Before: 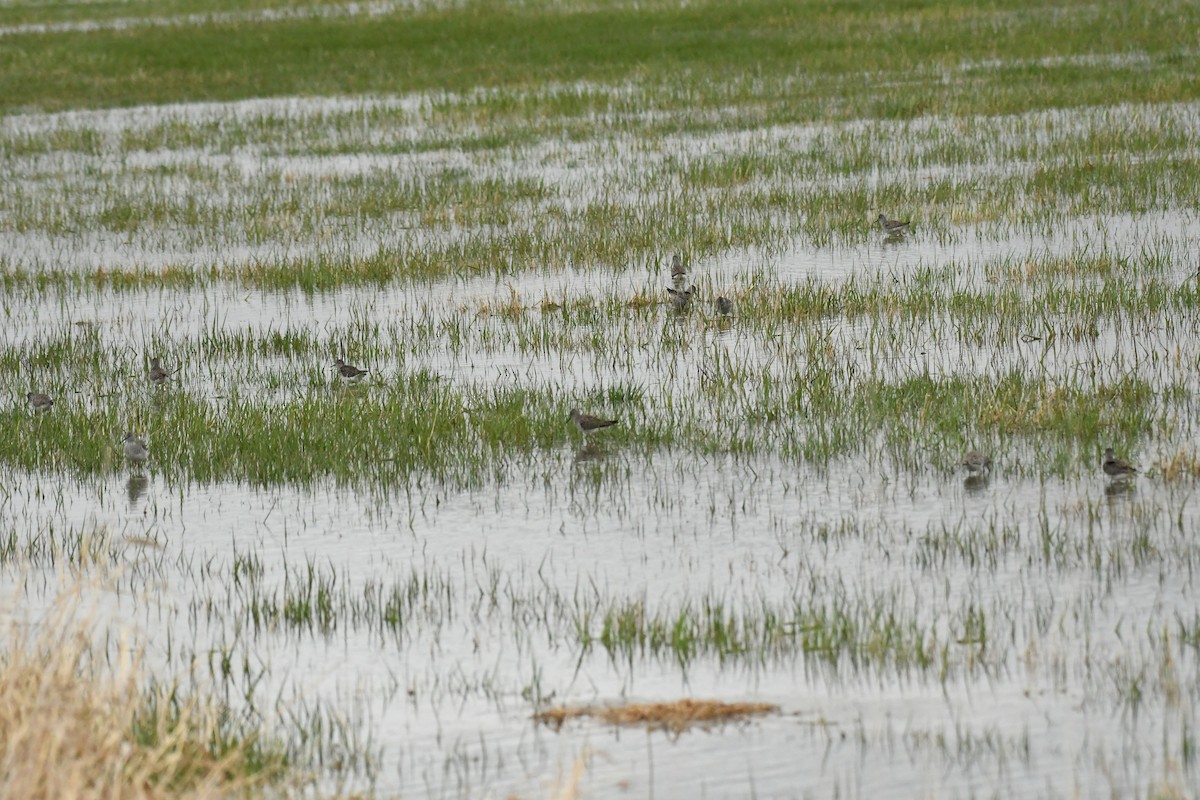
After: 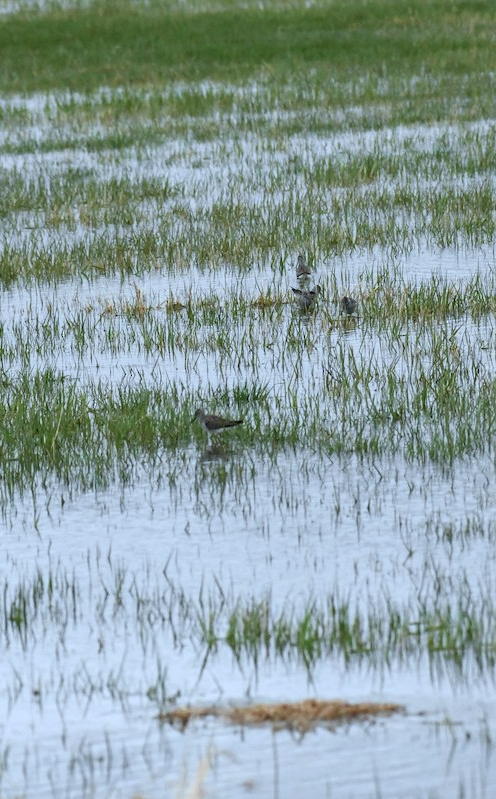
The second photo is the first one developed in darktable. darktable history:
local contrast: on, module defaults
crop: left 31.262%, right 27.345%
color calibration: x 0.381, y 0.391, temperature 4086.48 K
